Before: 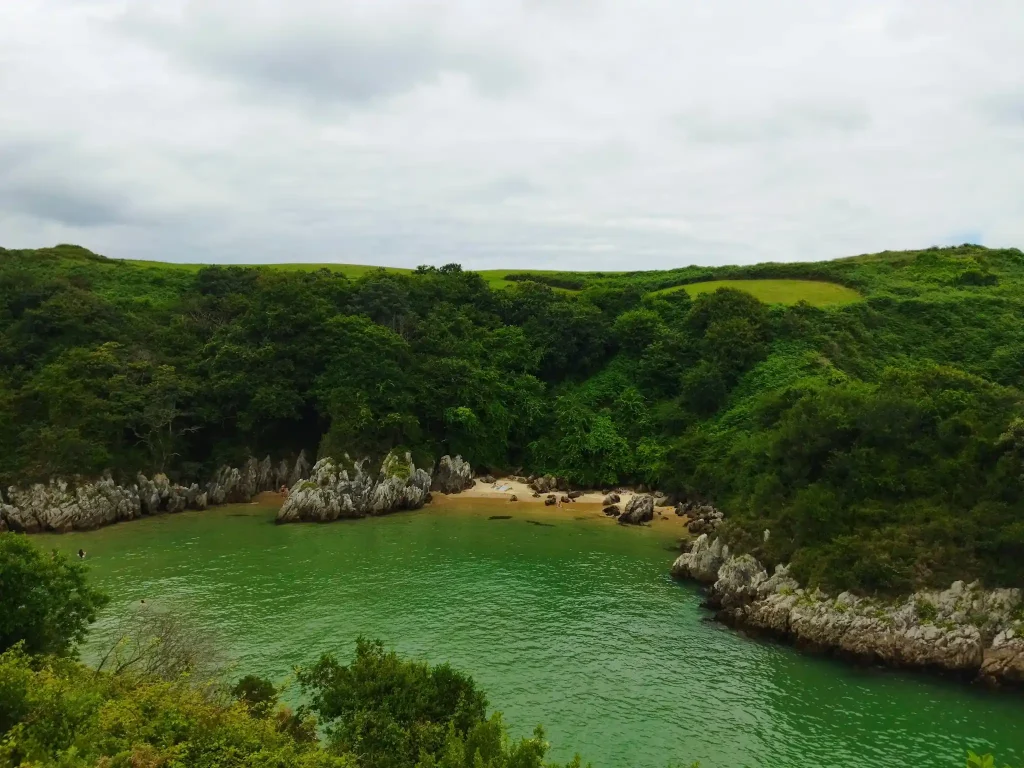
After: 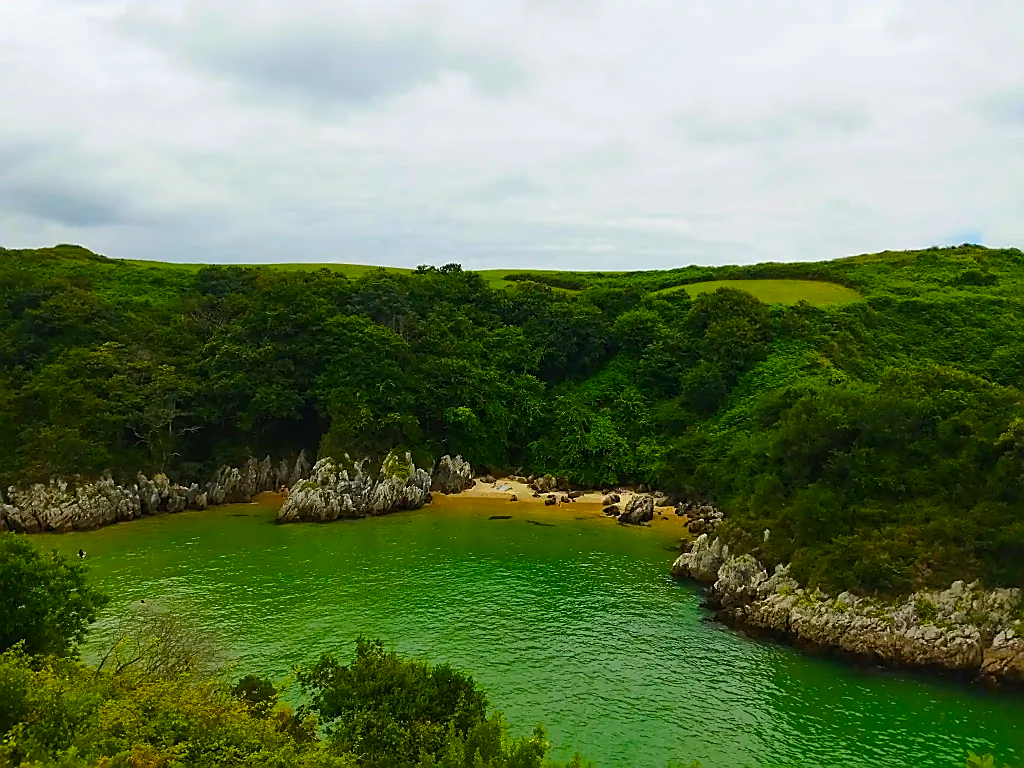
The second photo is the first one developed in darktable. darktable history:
color balance rgb: linear chroma grading › global chroma 15%, perceptual saturation grading › global saturation 30%
sharpen: radius 1.4, amount 1.25, threshold 0.7
